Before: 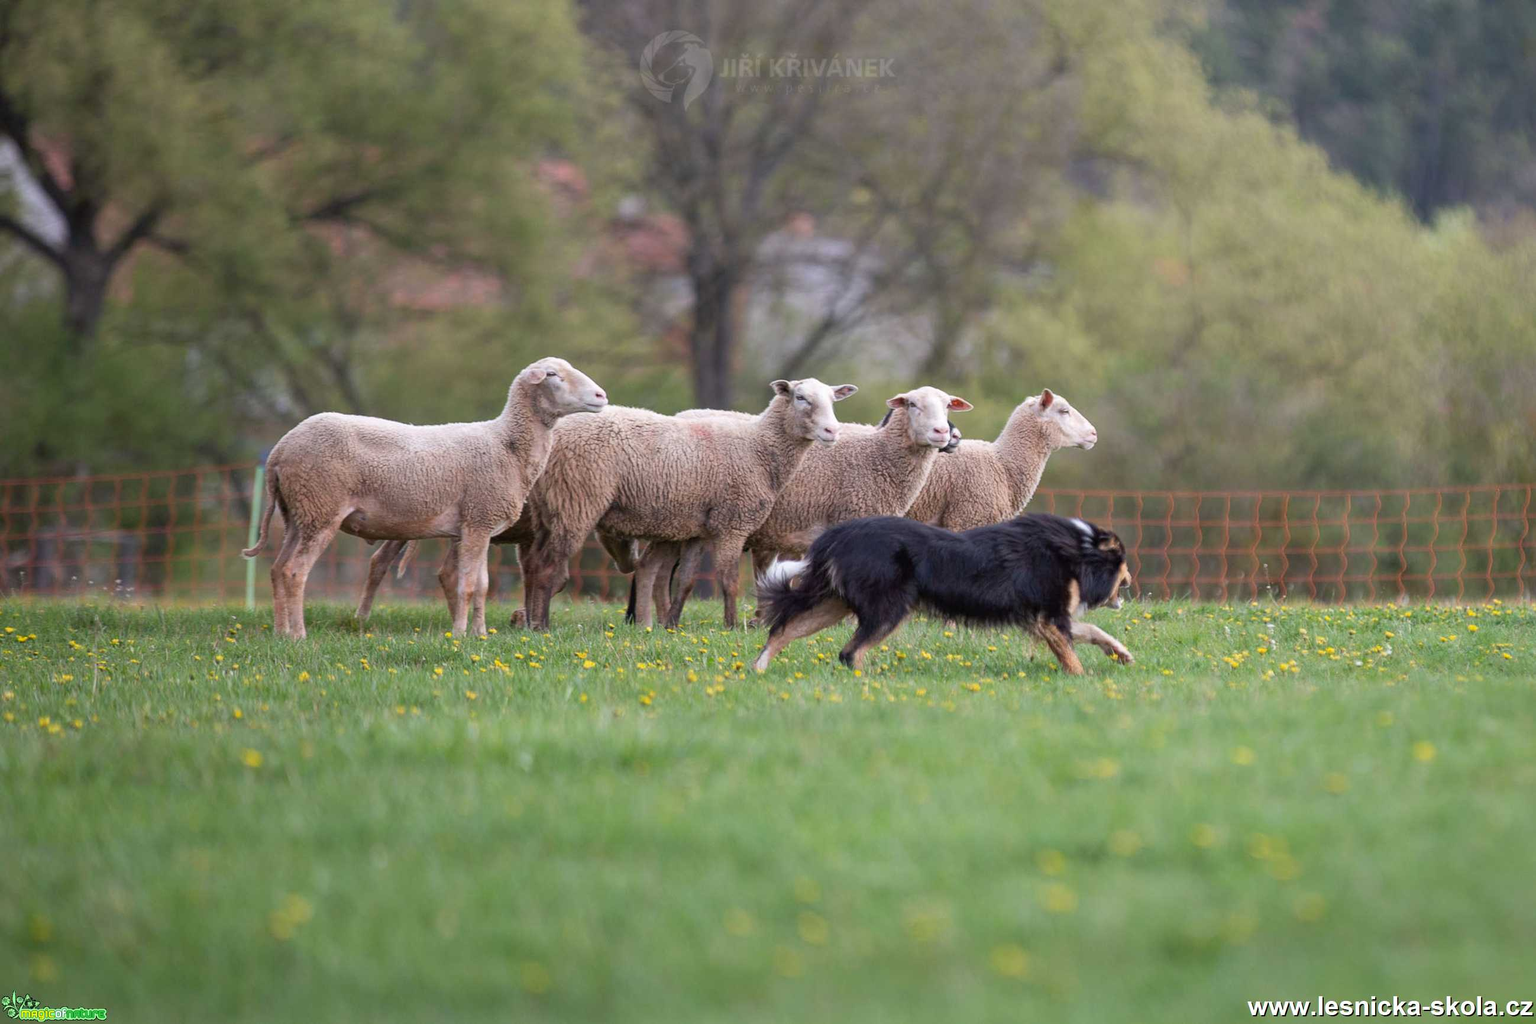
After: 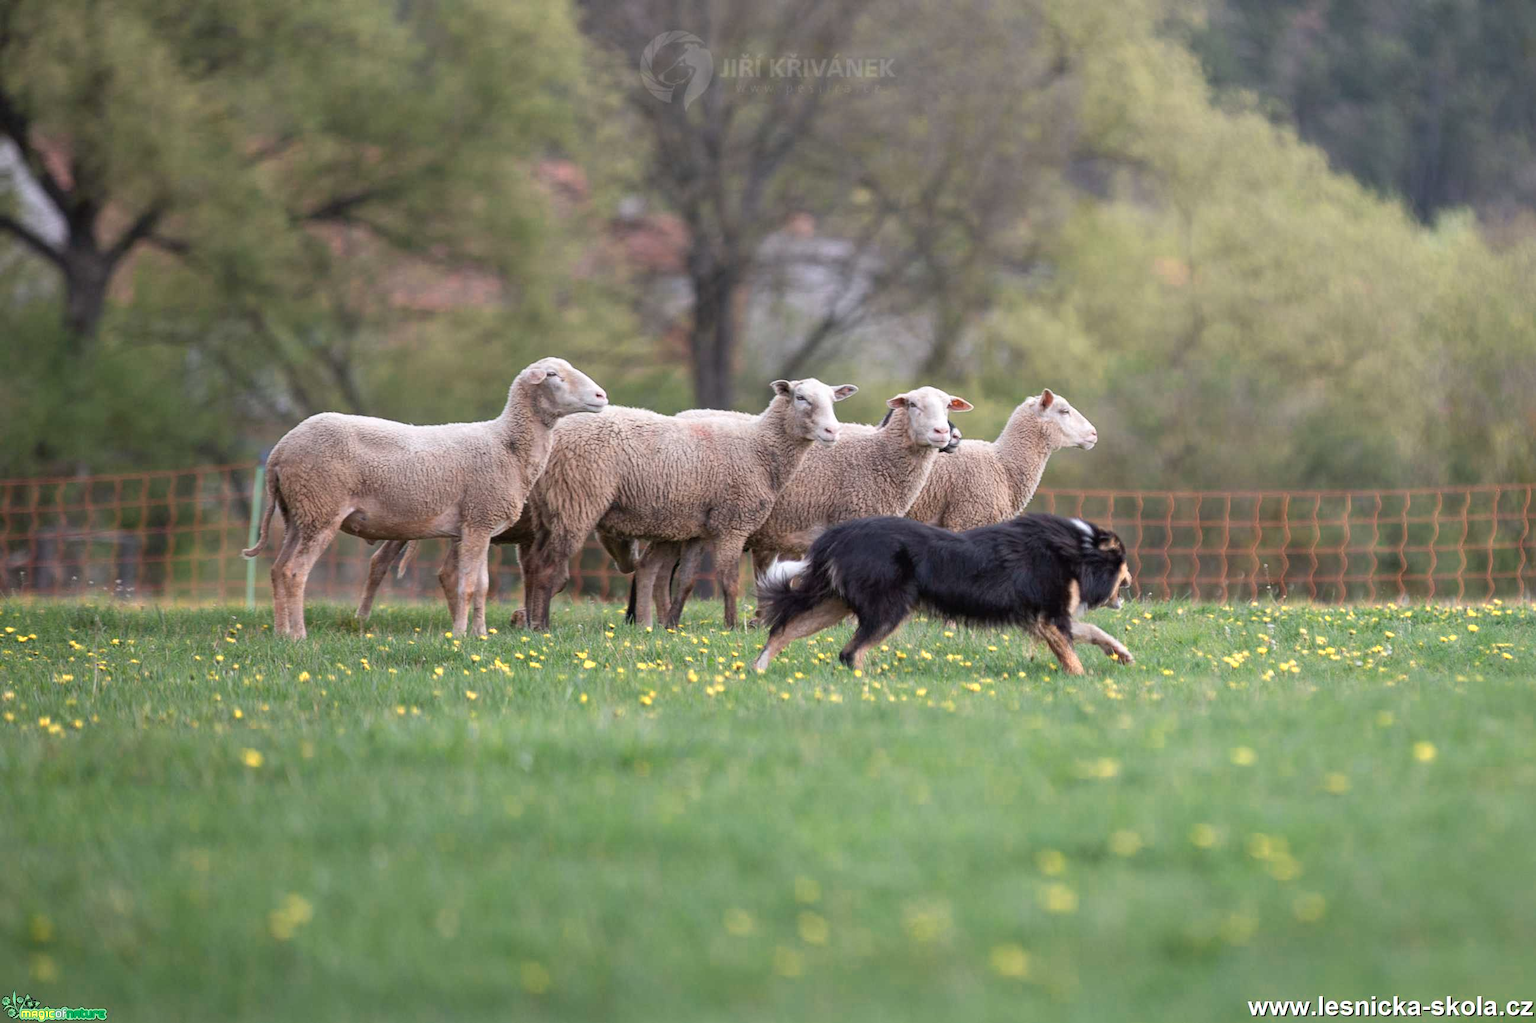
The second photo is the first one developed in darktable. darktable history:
shadows and highlights: shadows 30.85, highlights 1.32, soften with gaussian
color zones: curves: ch0 [(0.018, 0.548) (0.224, 0.64) (0.425, 0.447) (0.675, 0.575) (0.732, 0.579)]; ch1 [(0.066, 0.487) (0.25, 0.5) (0.404, 0.43) (0.75, 0.421) (0.956, 0.421)]; ch2 [(0.044, 0.561) (0.215, 0.465) (0.399, 0.544) (0.465, 0.548) (0.614, 0.447) (0.724, 0.43) (0.882, 0.623) (0.956, 0.632)]
